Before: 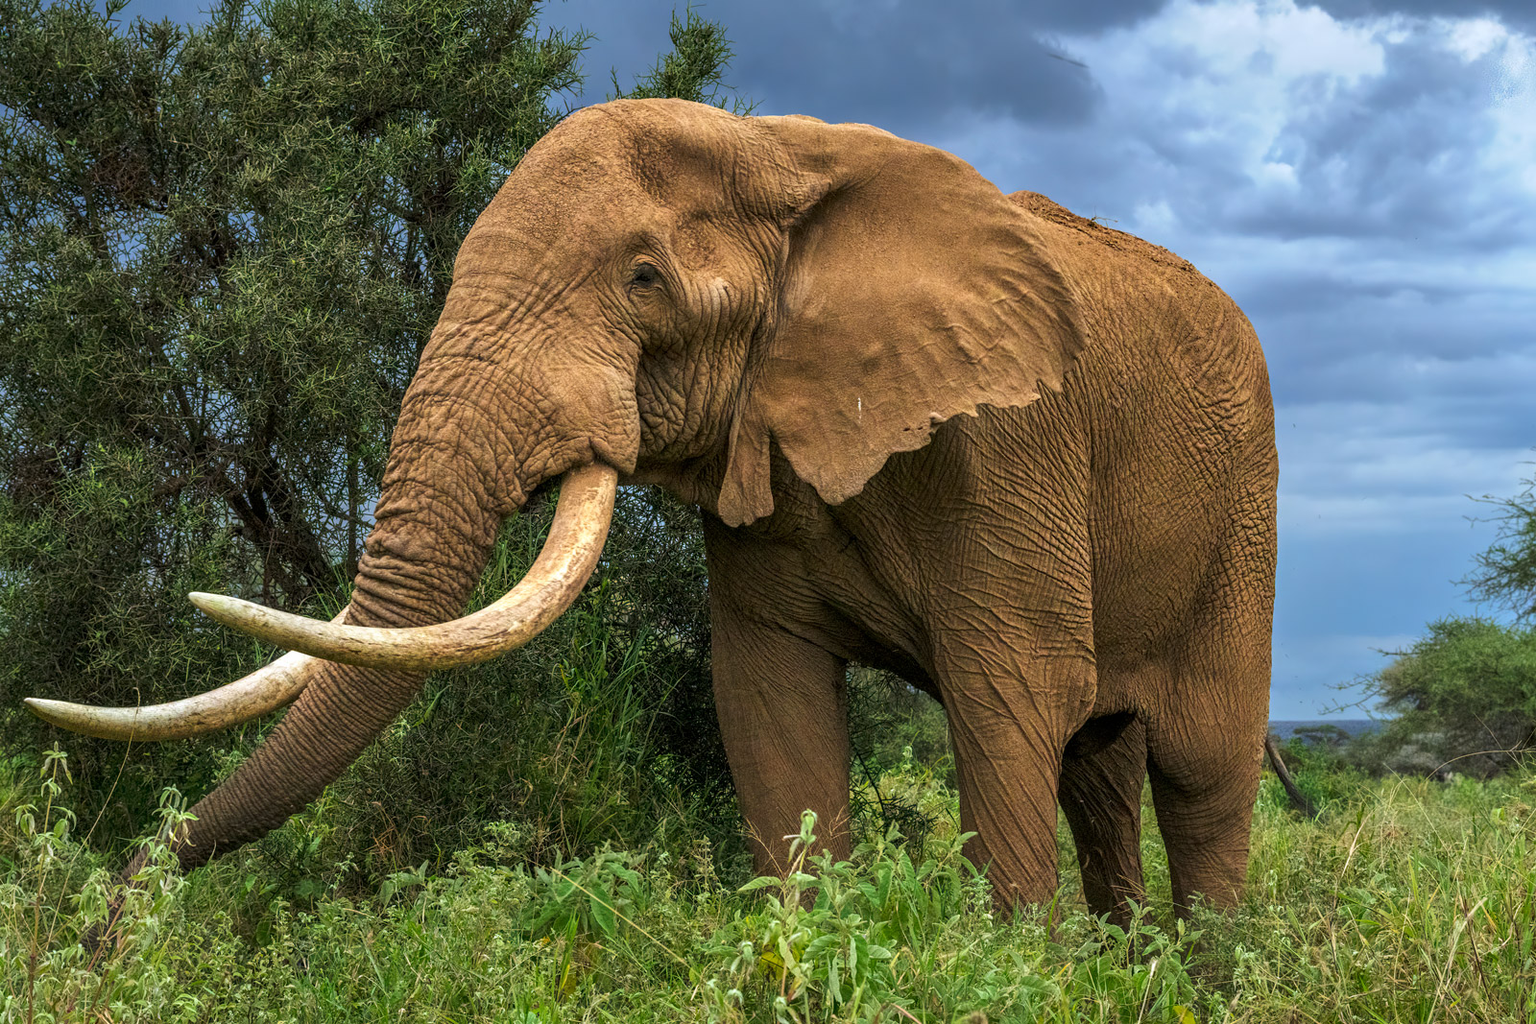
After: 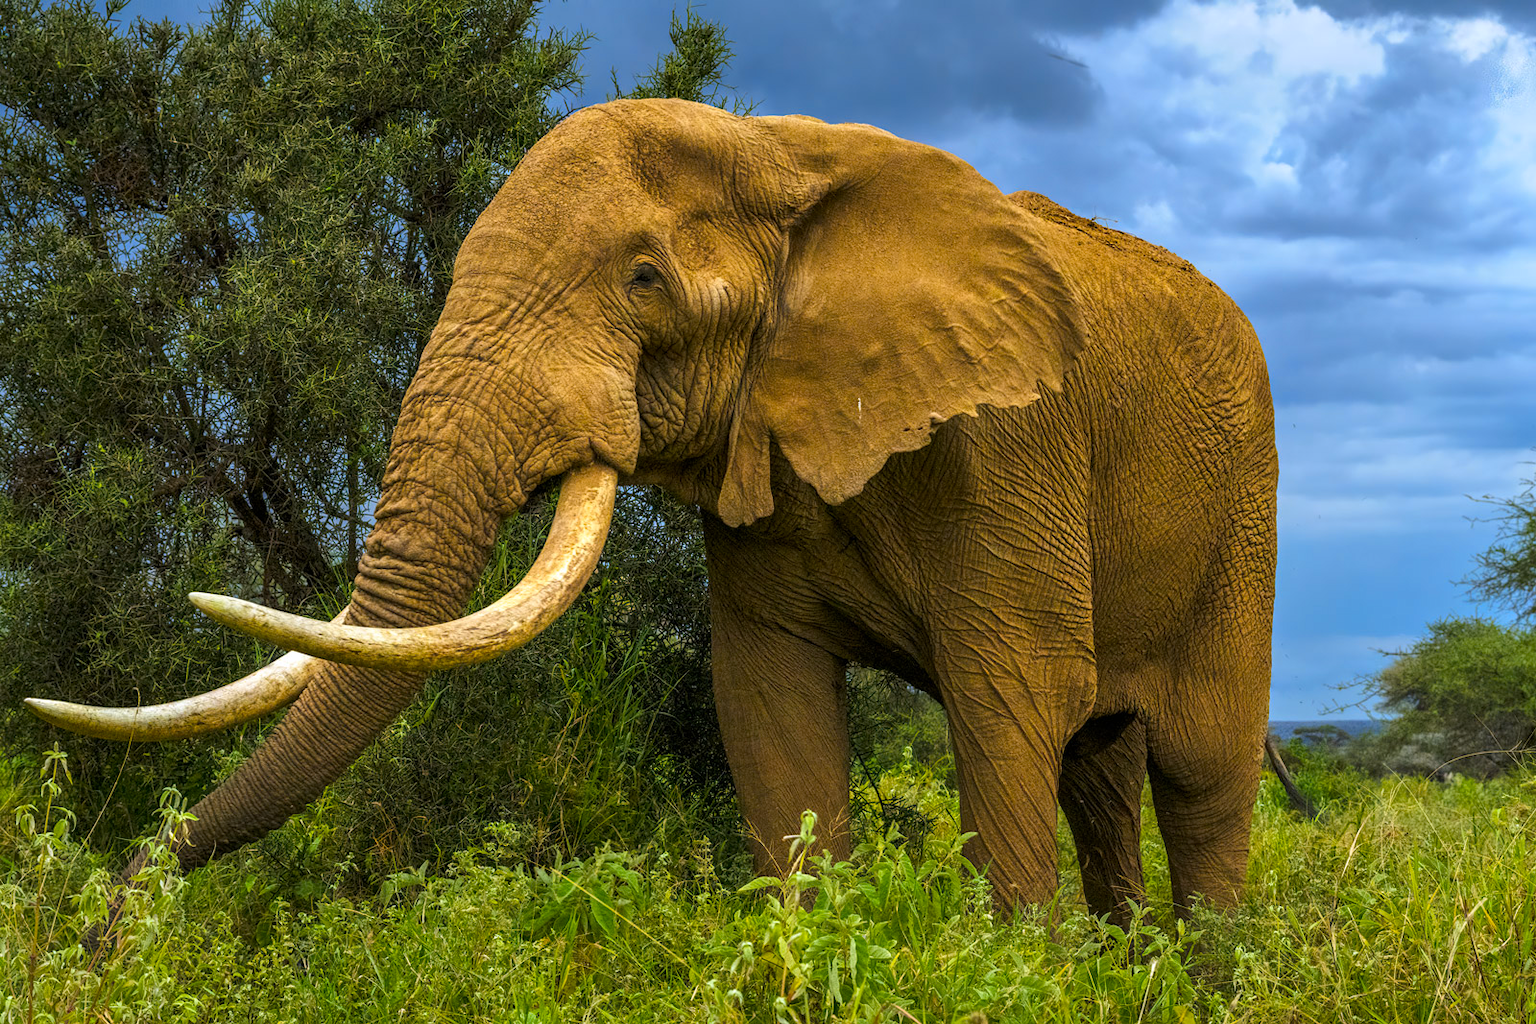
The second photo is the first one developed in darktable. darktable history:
color balance rgb: perceptual saturation grading › global saturation 20%, global vibrance 20%
color contrast: green-magenta contrast 0.8, blue-yellow contrast 1.1, unbound 0
